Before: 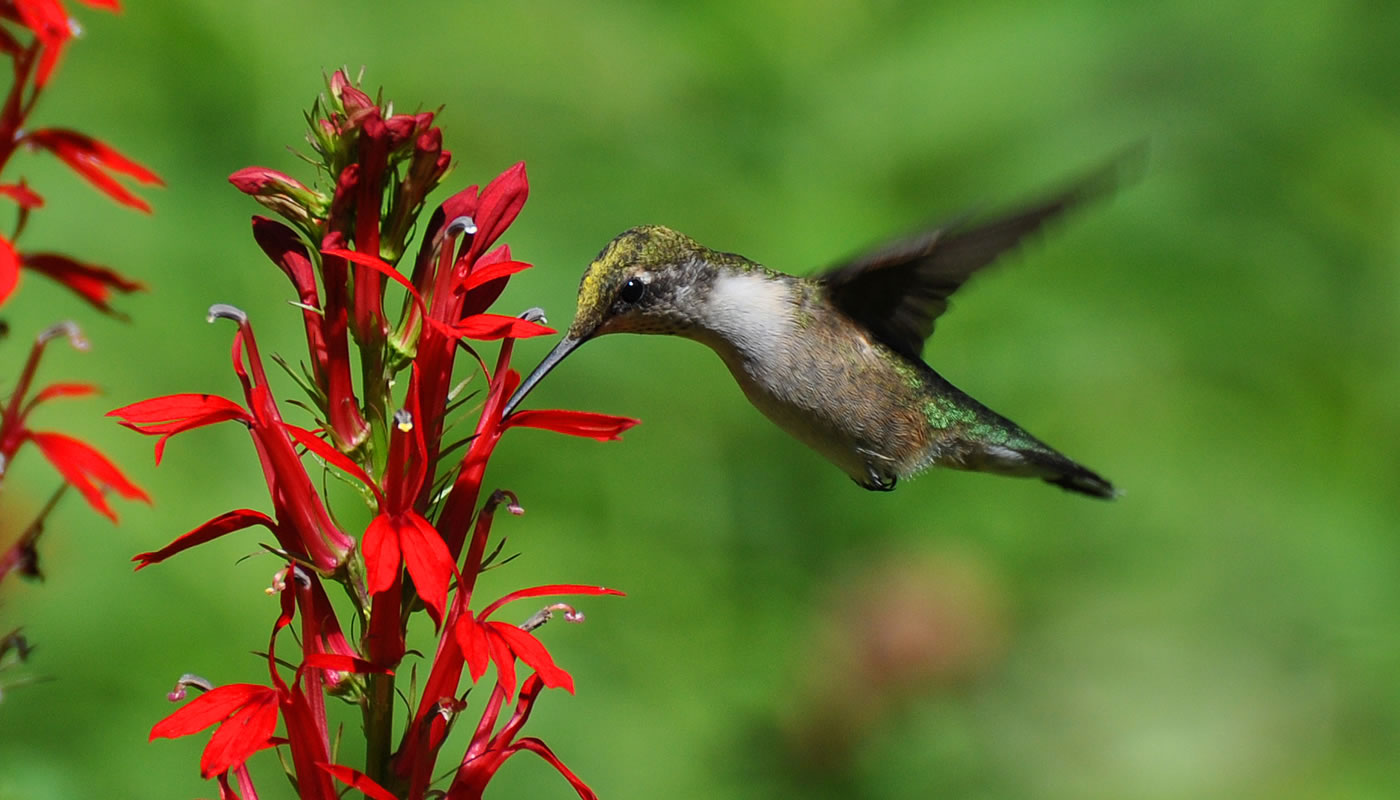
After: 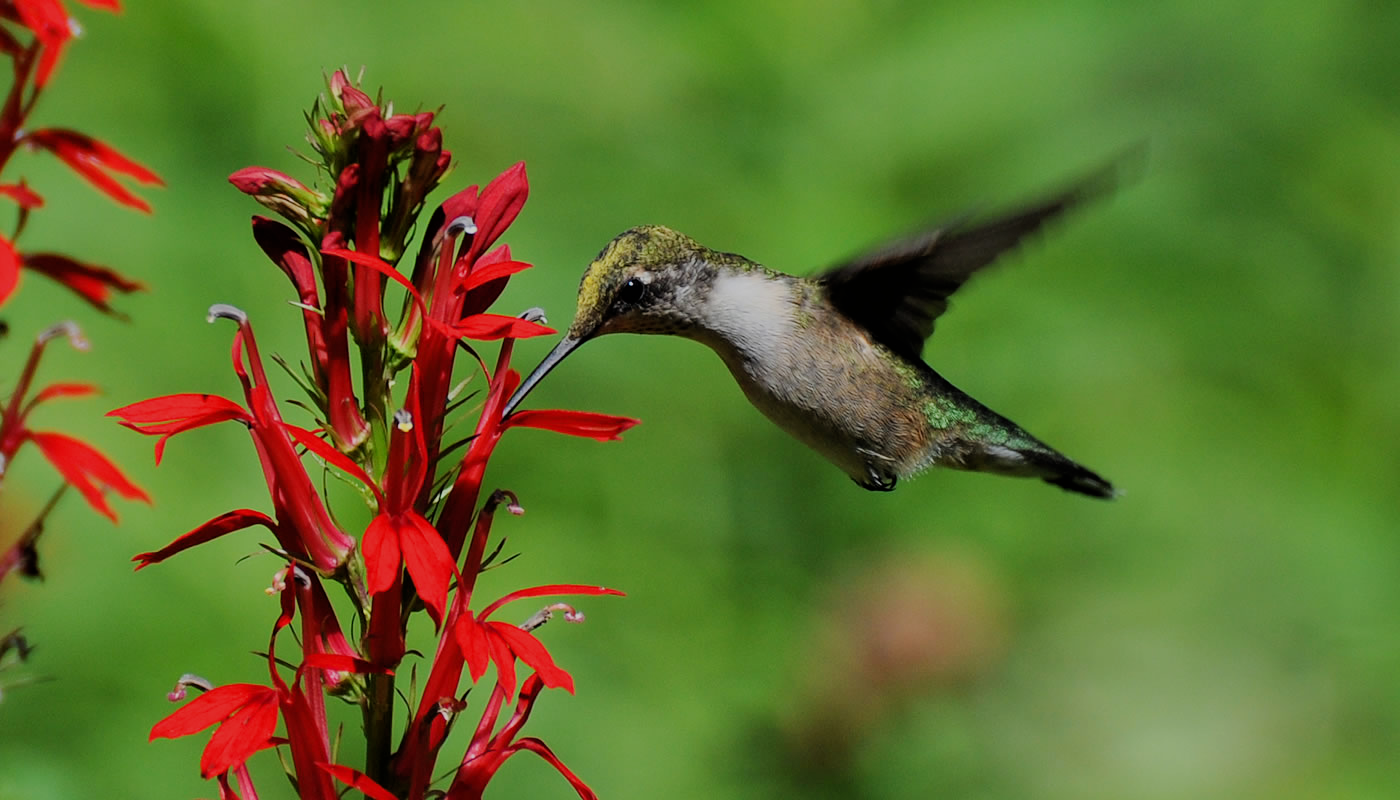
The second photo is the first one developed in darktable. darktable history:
filmic rgb: black relative exposure -6.92 EV, white relative exposure 5.65 EV, hardness 2.85
